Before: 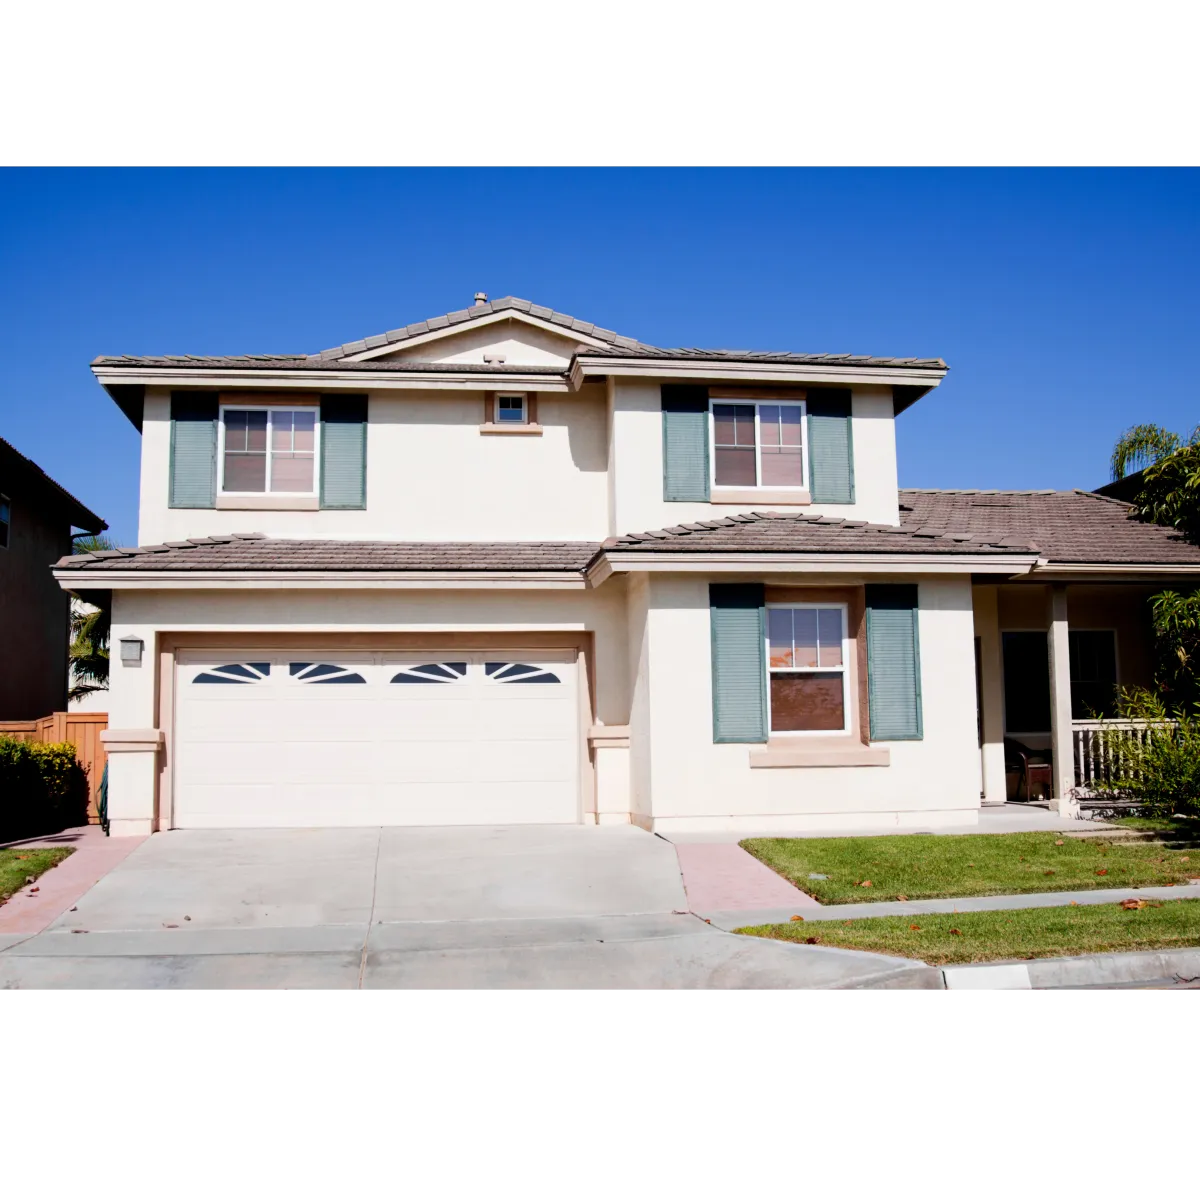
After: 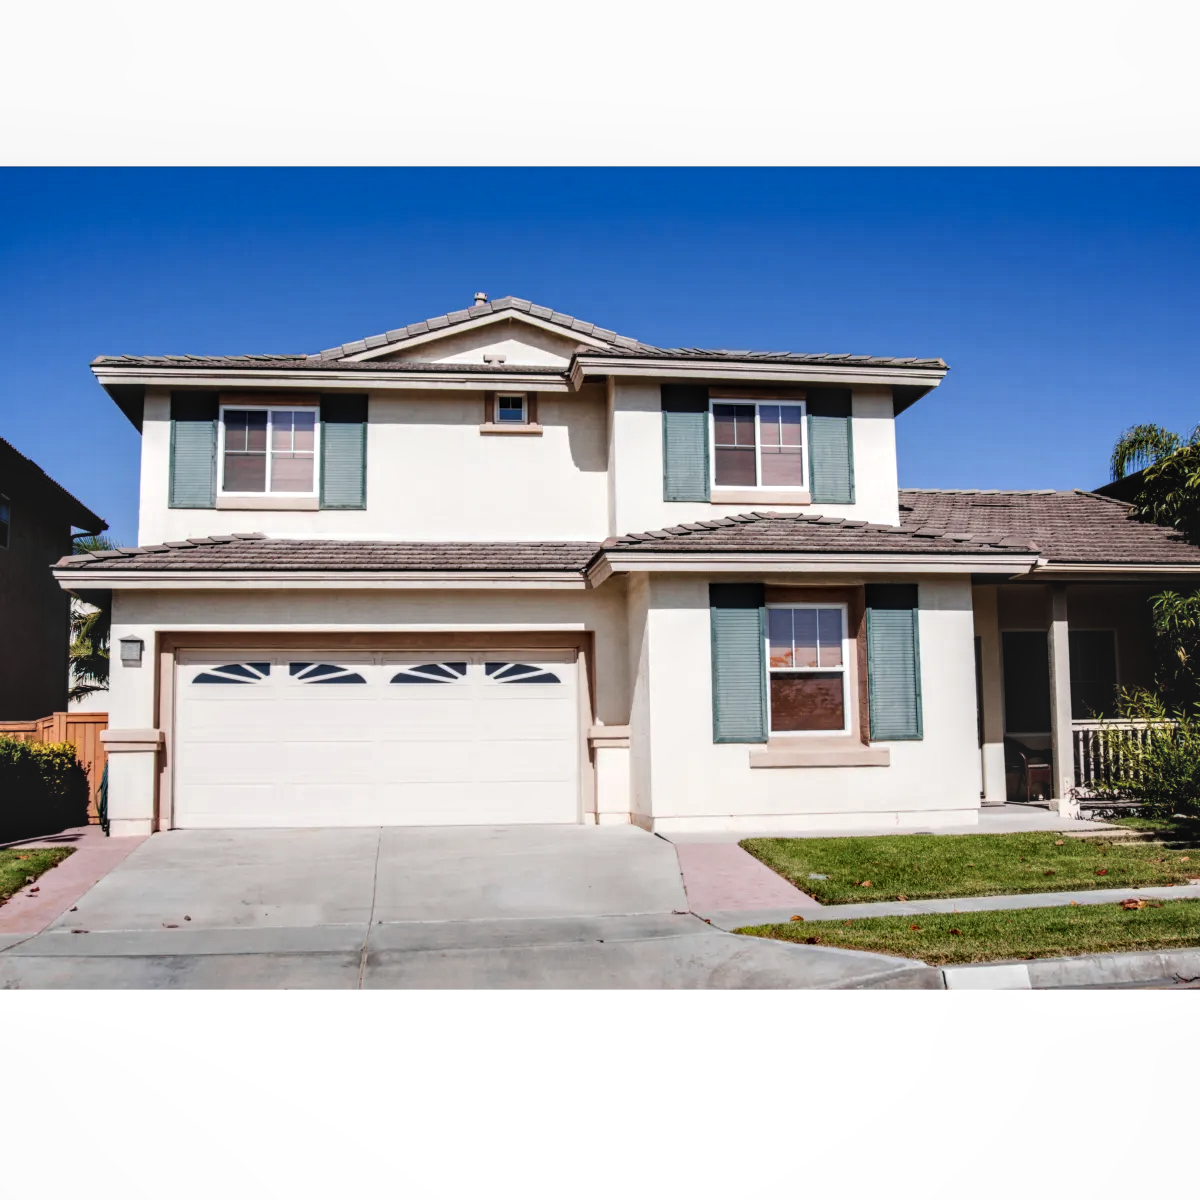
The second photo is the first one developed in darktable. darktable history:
levels: levels [0.018, 0.493, 1]
local contrast: highlights 20%, shadows 70%, detail 170%
exposure: black level correction -0.025, exposure -0.117 EV, compensate highlight preservation false
